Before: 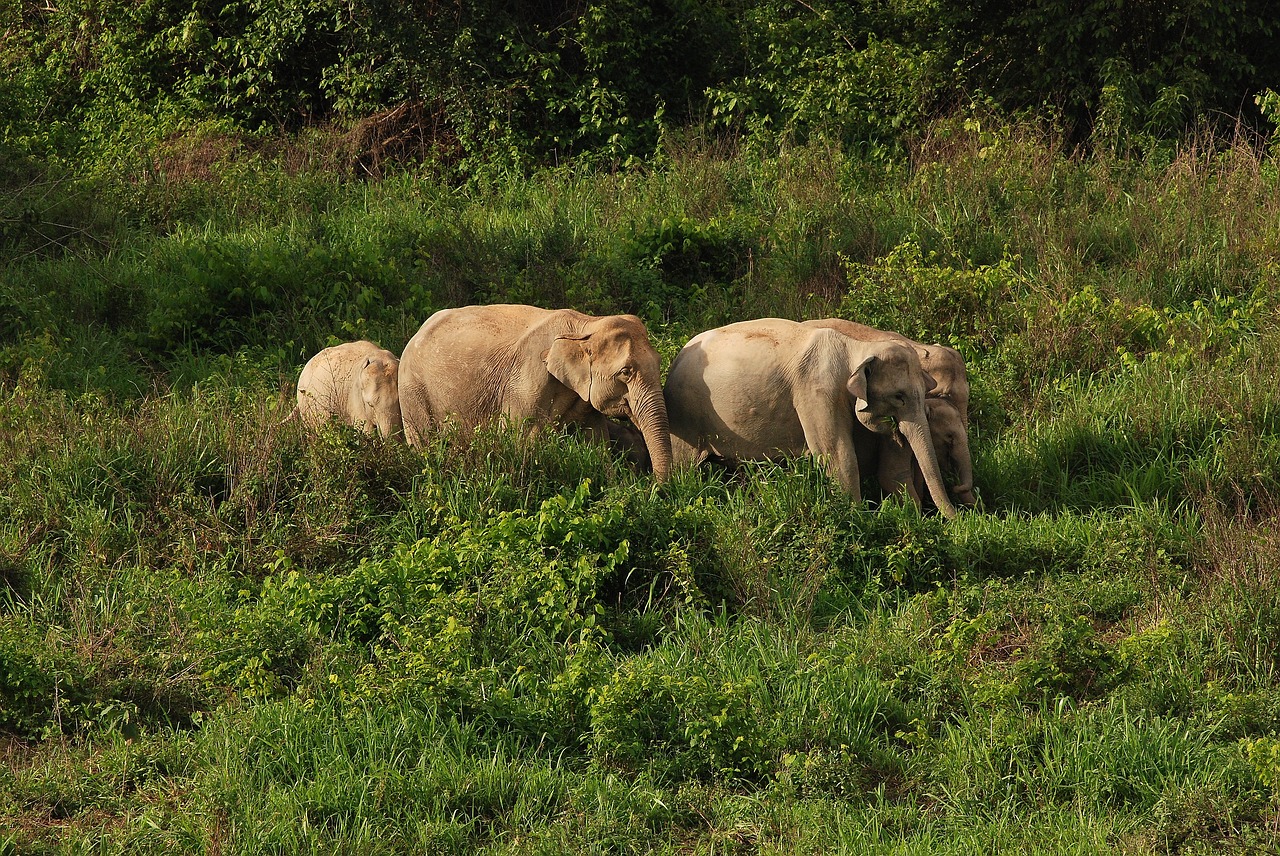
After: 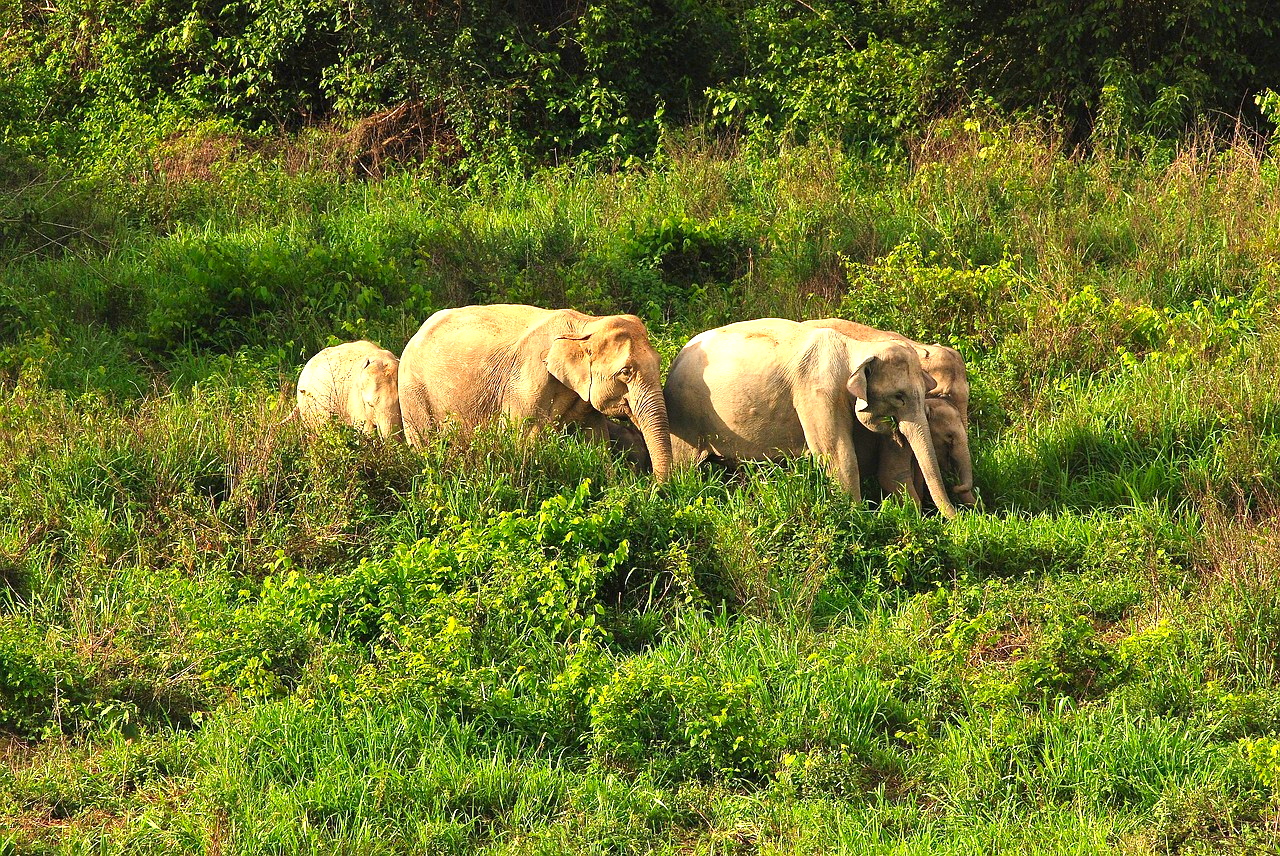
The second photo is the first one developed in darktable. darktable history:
exposure: black level correction 0, exposure 1.299 EV, compensate highlight preservation false
contrast brightness saturation: contrast 0.086, saturation 0.283
